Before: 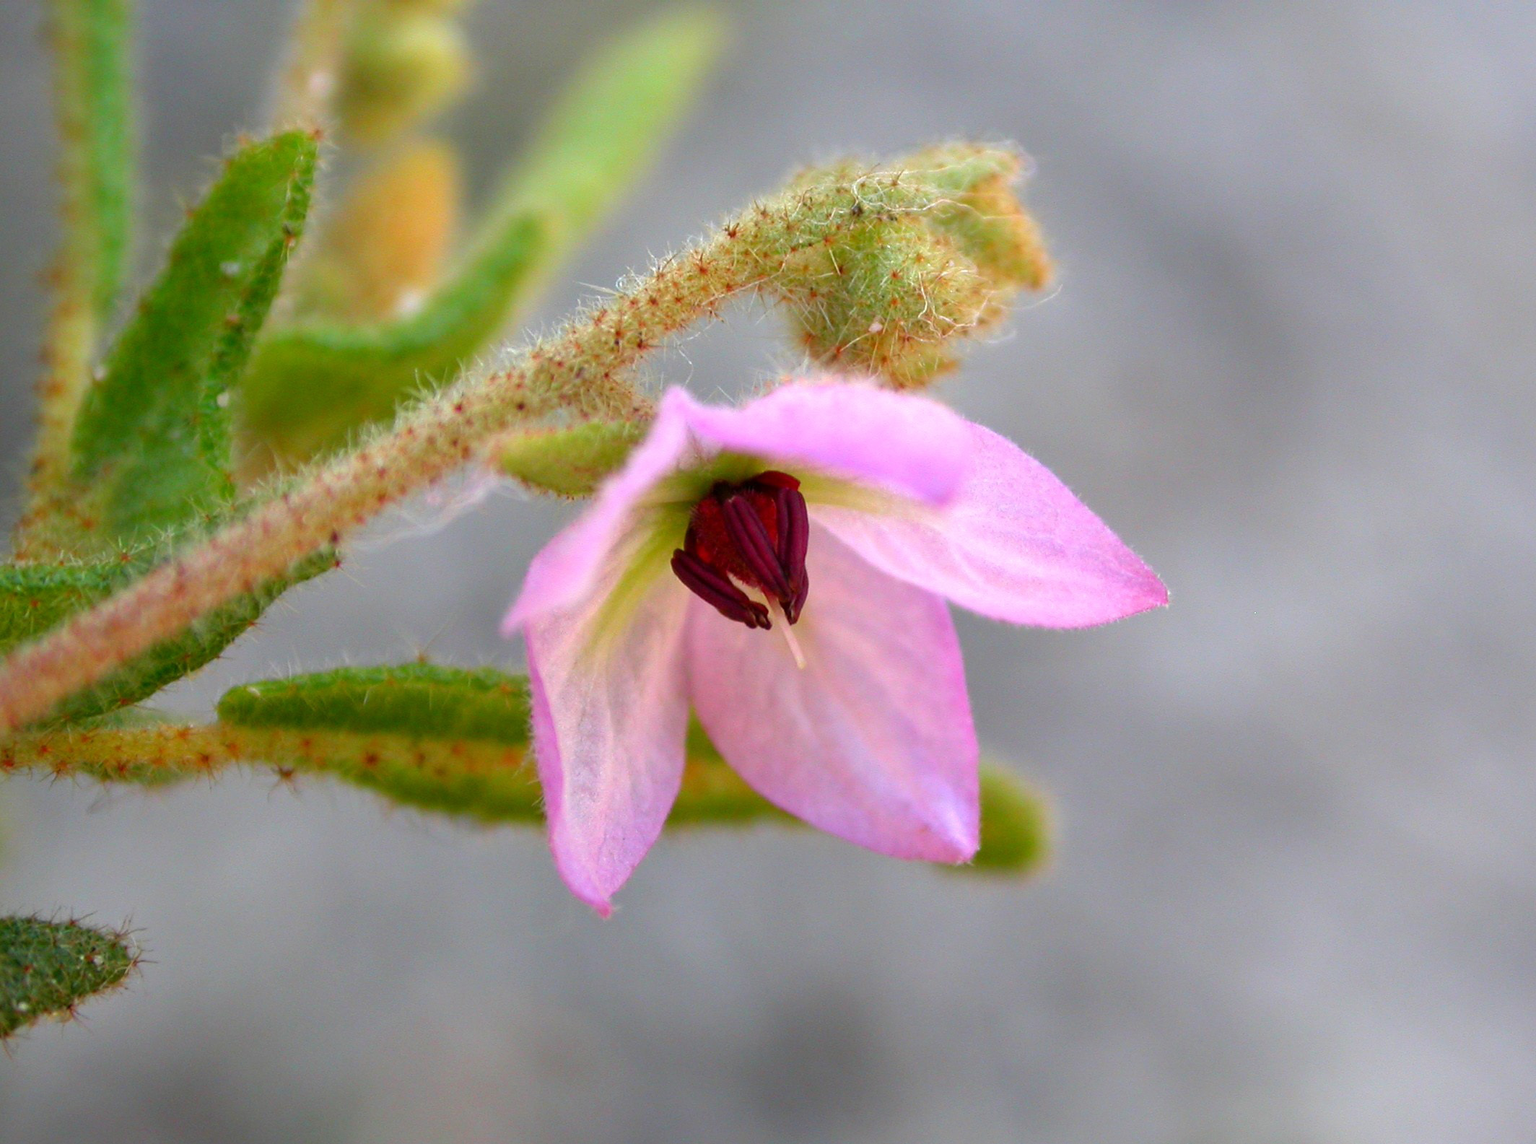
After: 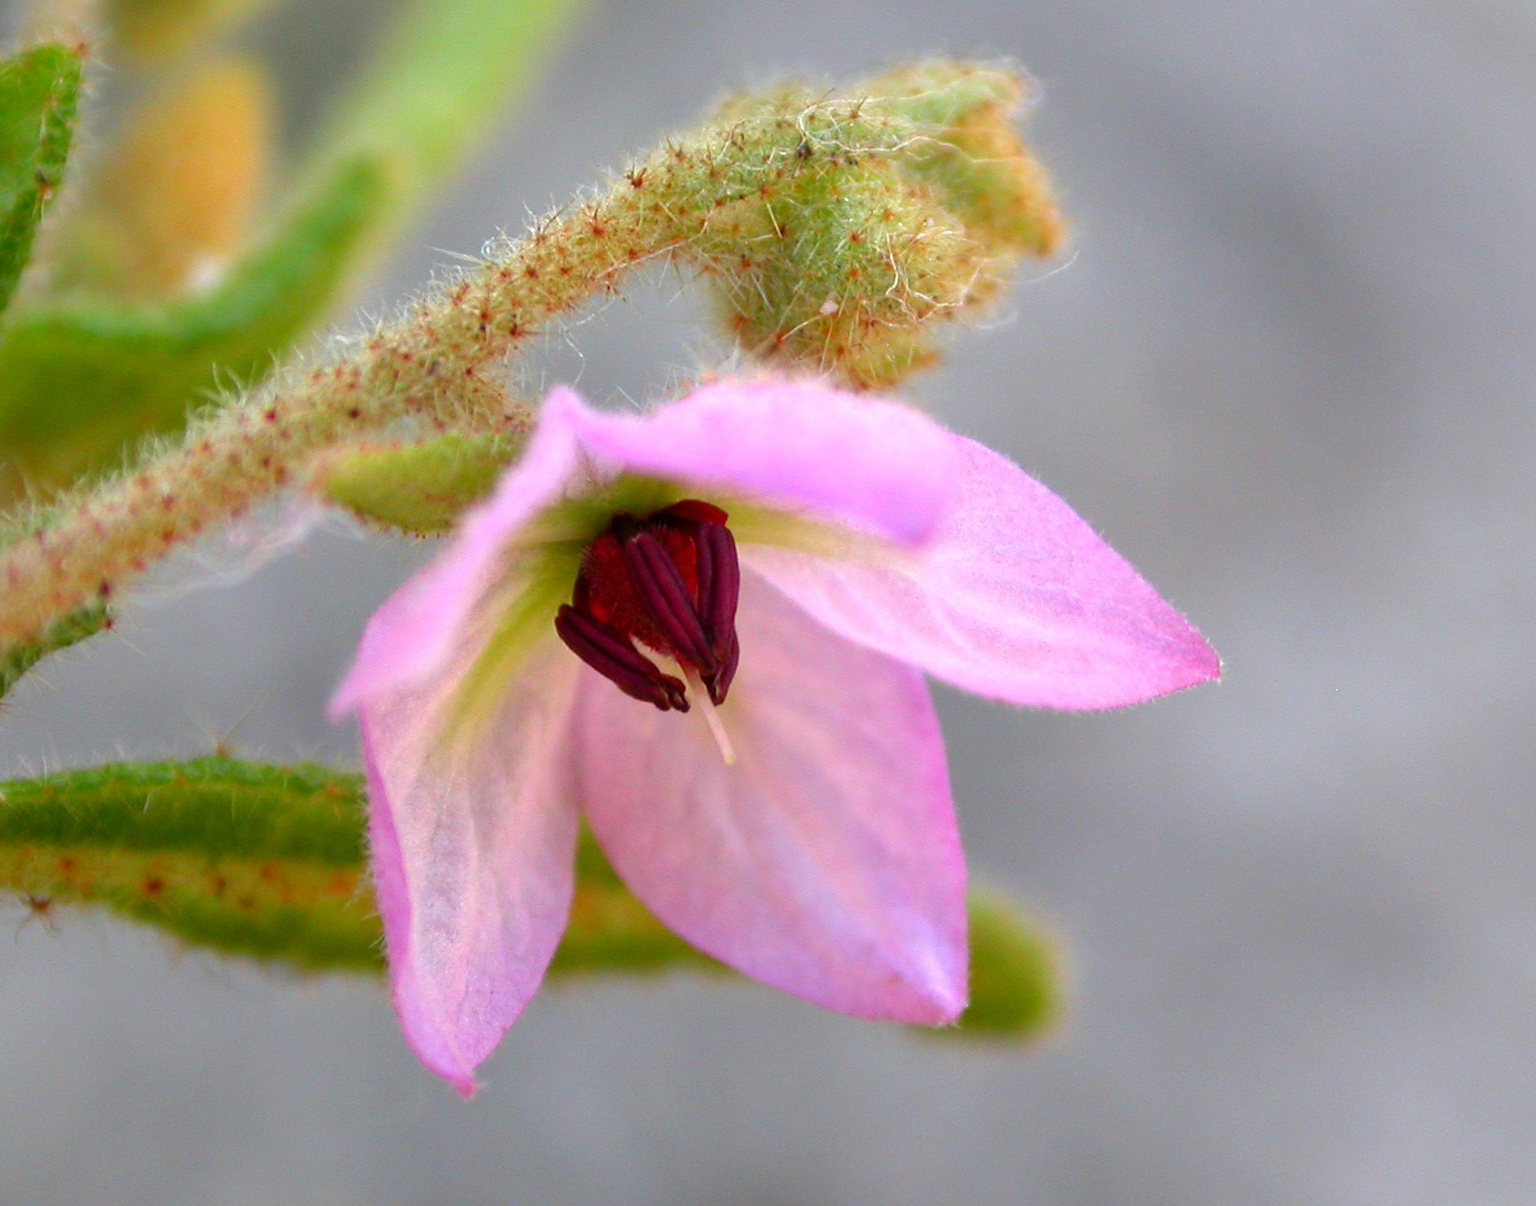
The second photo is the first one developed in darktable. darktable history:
crop: left 16.718%, top 8.539%, right 8.52%, bottom 12.642%
